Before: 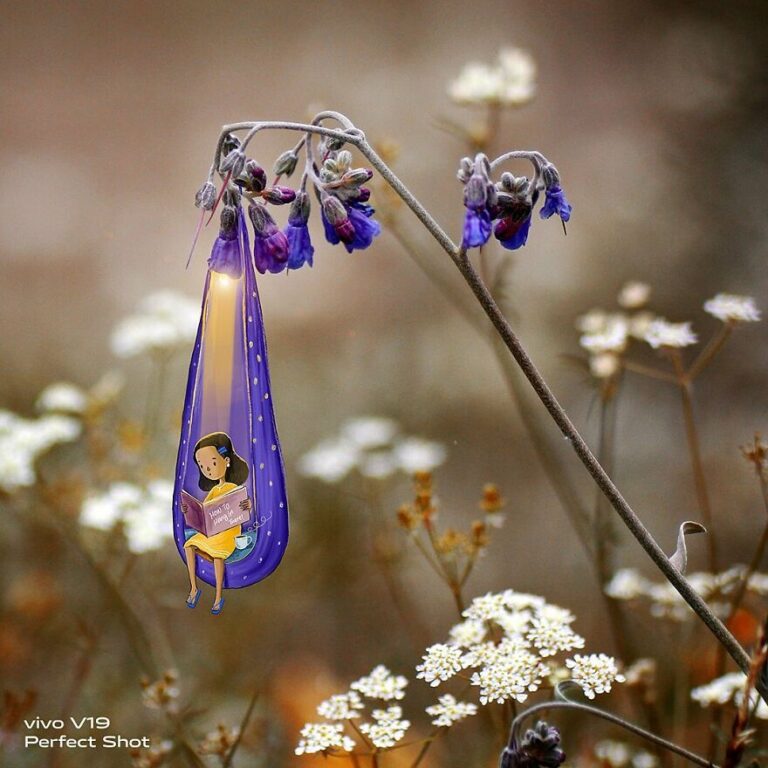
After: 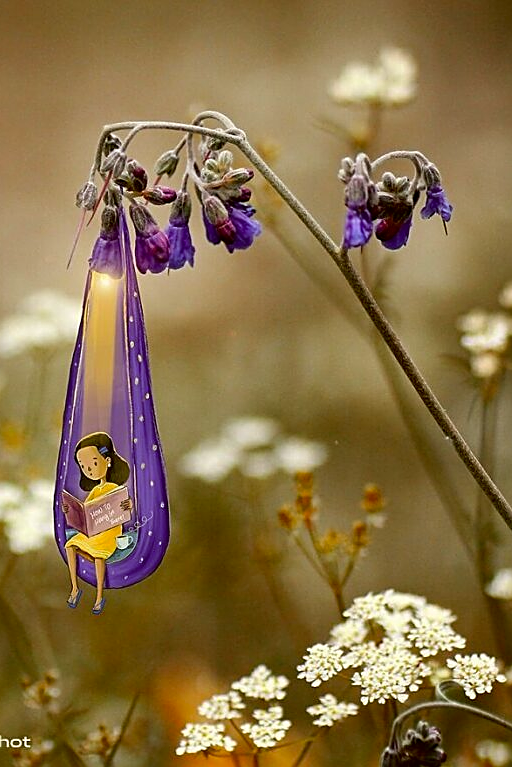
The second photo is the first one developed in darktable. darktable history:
exposure: black level correction 0.001, exposure 0.014 EV, compensate highlight preservation false
color correction: highlights a* -1.43, highlights b* 10.12, shadows a* 0.395, shadows b* 19.35
sharpen: on, module defaults
crop and rotate: left 15.546%, right 17.787%
shadows and highlights: shadows 43.71, white point adjustment -1.46, soften with gaussian
